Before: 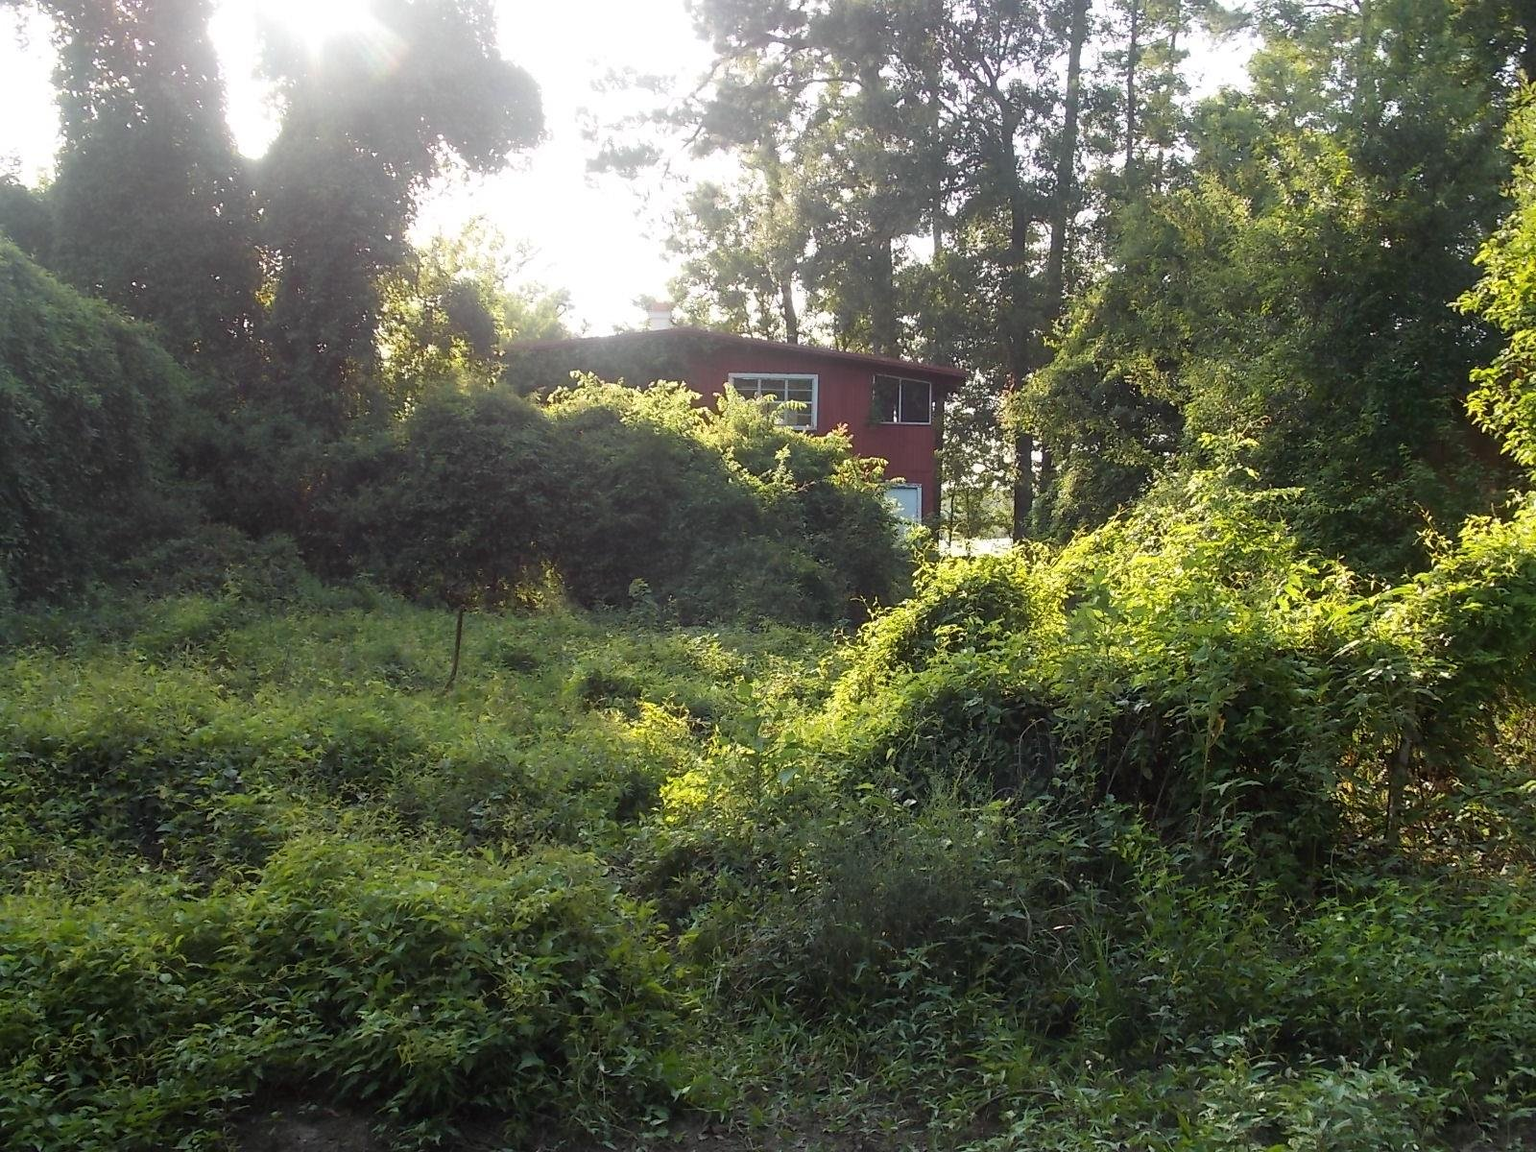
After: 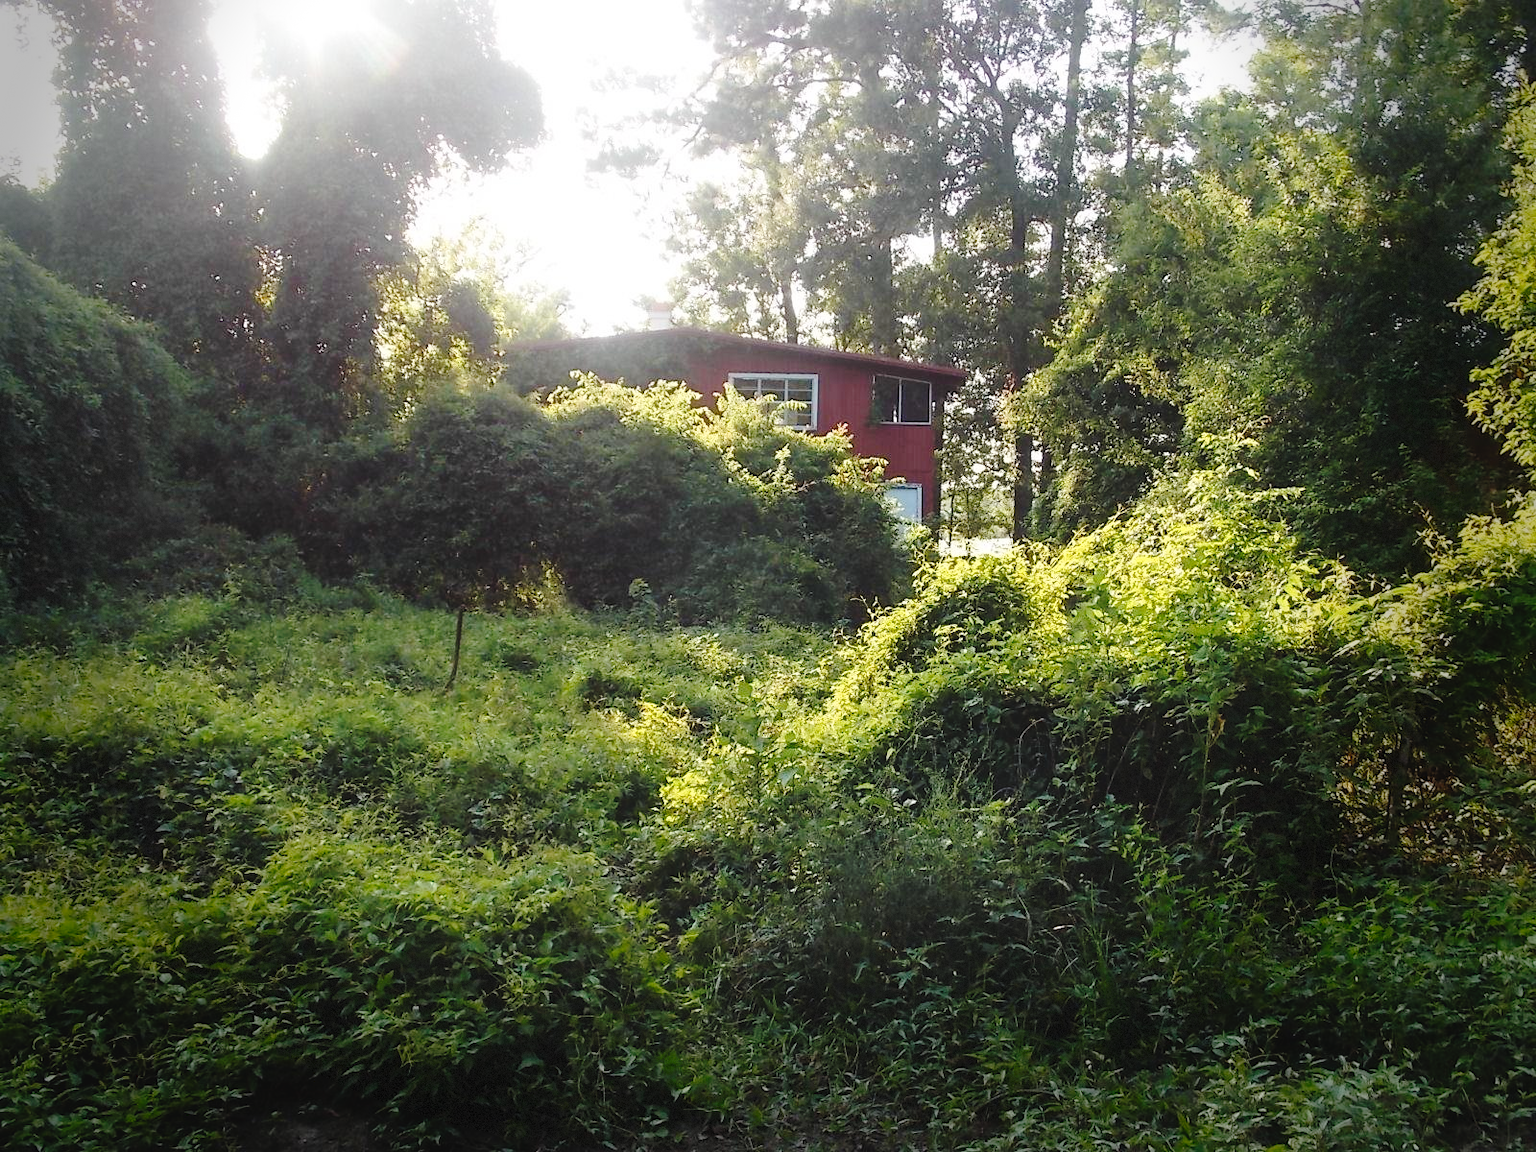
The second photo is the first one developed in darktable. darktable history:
vignetting: fall-off start 68.33%, fall-off radius 30%, saturation 0.042, center (-0.066, -0.311), width/height ratio 0.992, shape 0.85, dithering 8-bit output
tone curve: curves: ch0 [(0, 0) (0.003, 0.072) (0.011, 0.073) (0.025, 0.072) (0.044, 0.076) (0.069, 0.089) (0.1, 0.103) (0.136, 0.123) (0.177, 0.158) (0.224, 0.21) (0.277, 0.275) (0.335, 0.372) (0.399, 0.463) (0.468, 0.556) (0.543, 0.633) (0.623, 0.712) (0.709, 0.795) (0.801, 0.869) (0.898, 0.942) (1, 1)], preserve colors none
